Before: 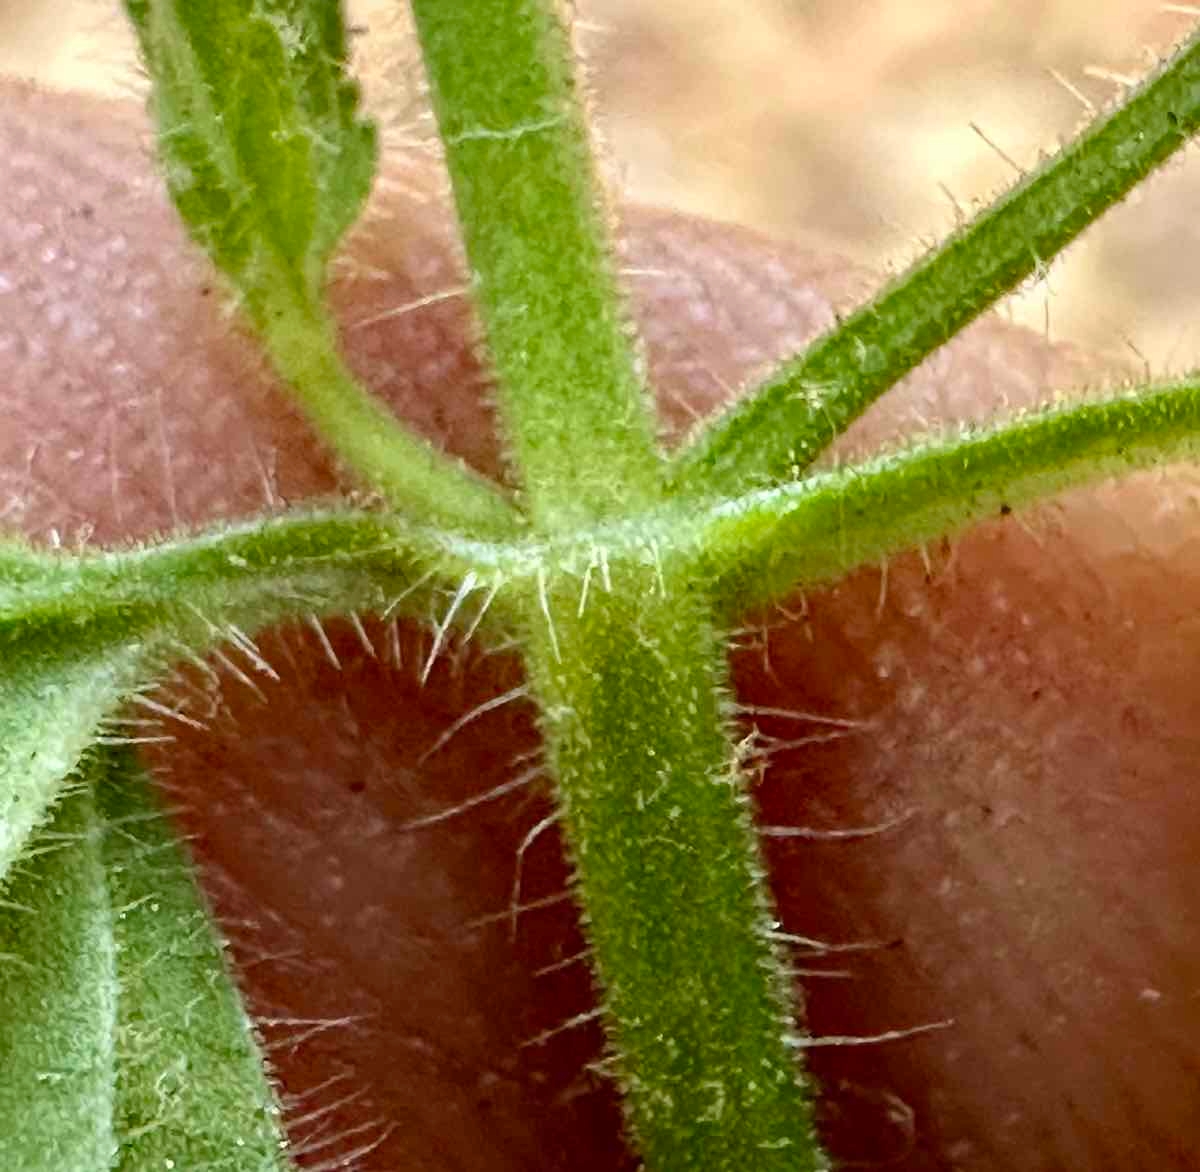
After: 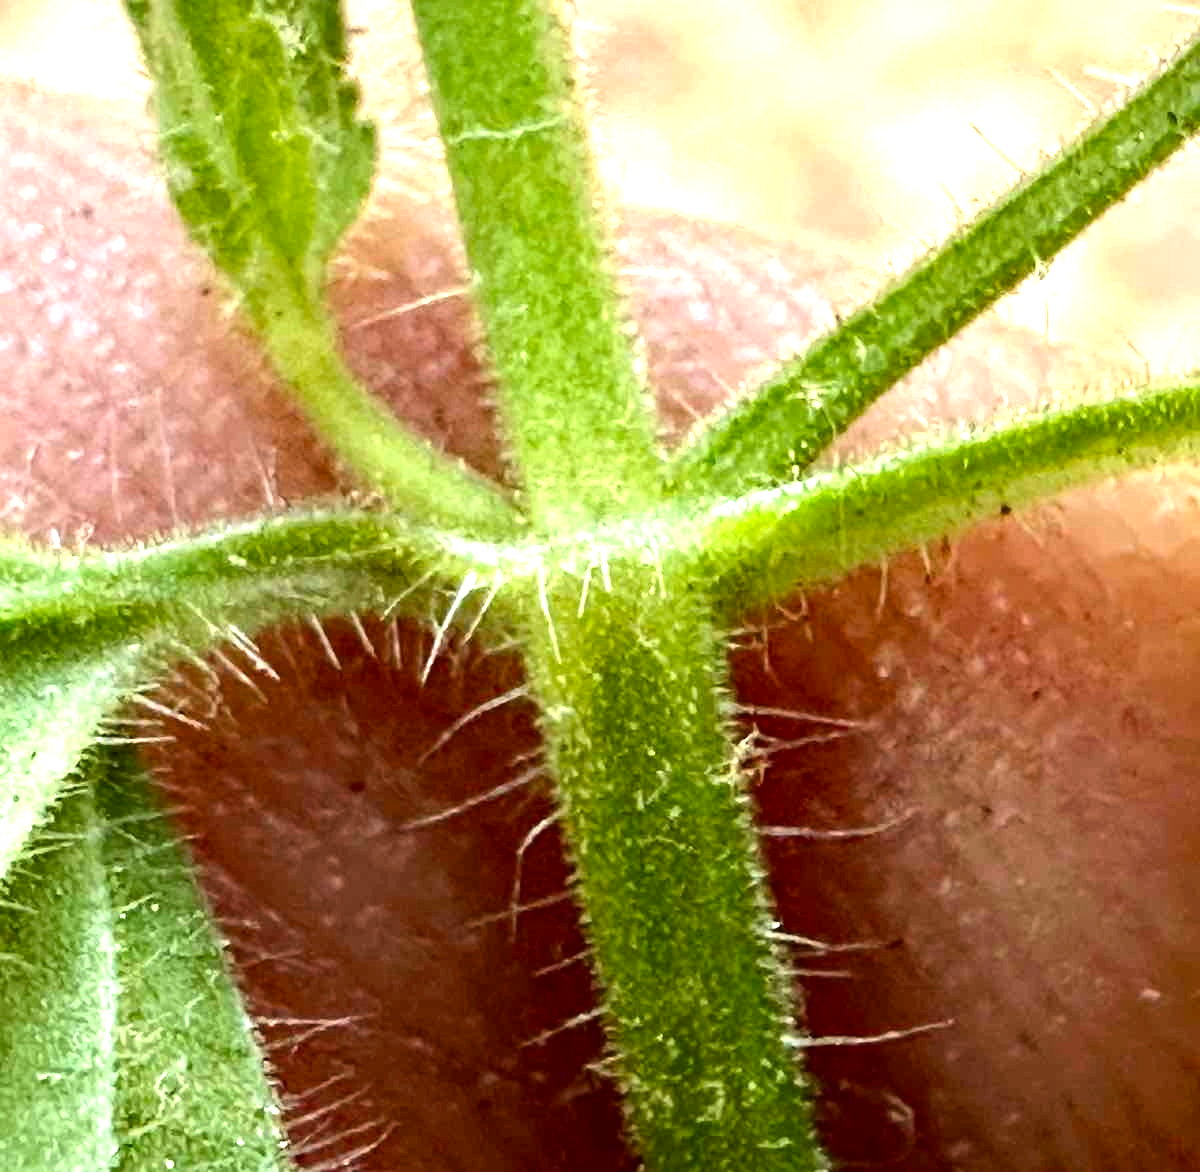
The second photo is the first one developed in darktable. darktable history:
exposure: black level correction 0.001, exposure 0.5 EV, compensate highlight preservation false
tone equalizer: -8 EV -0.447 EV, -7 EV -0.358 EV, -6 EV -0.337 EV, -5 EV -0.252 EV, -3 EV 0.189 EV, -2 EV 0.314 EV, -1 EV 0.411 EV, +0 EV 0.438 EV, edges refinement/feathering 500, mask exposure compensation -1.57 EV, preserve details no
